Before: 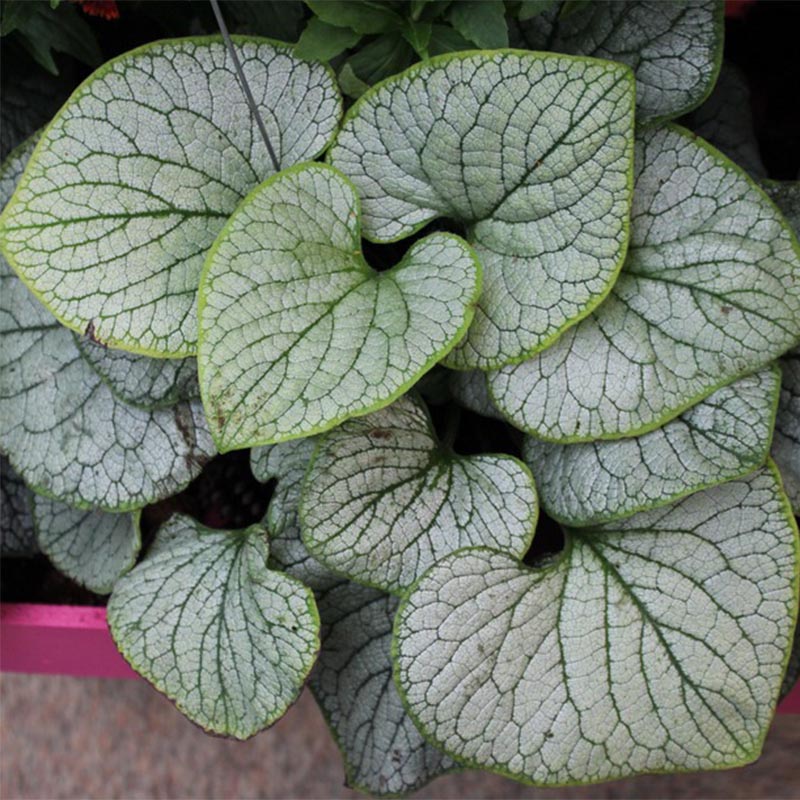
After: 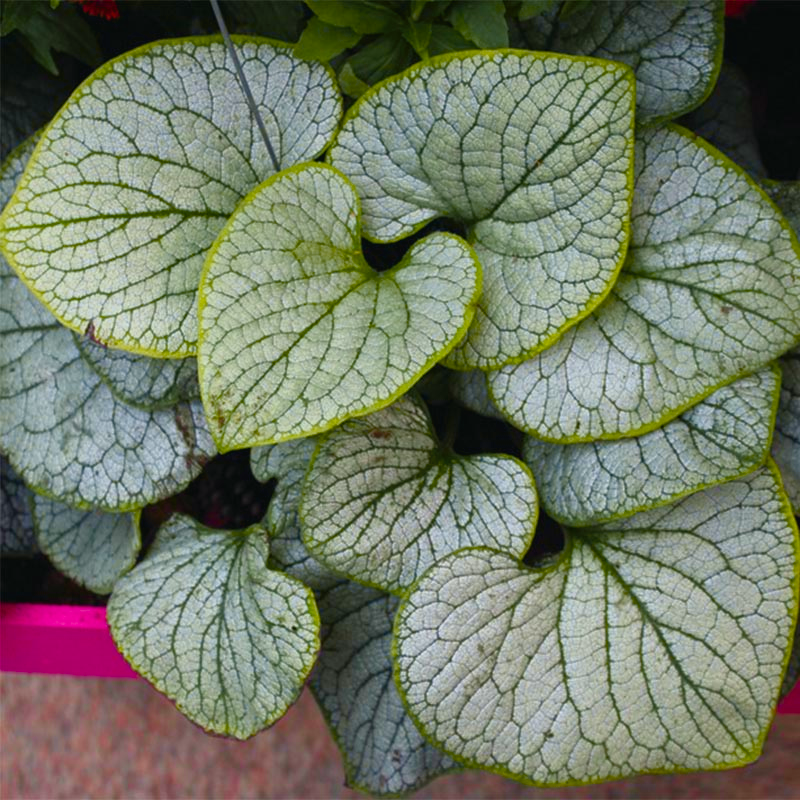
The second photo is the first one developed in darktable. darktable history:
color balance rgb: linear chroma grading › global chroma 13.266%, perceptual saturation grading › global saturation 20%, perceptual saturation grading › highlights -25.295%, perceptual saturation grading › shadows 49.658%, global vibrance 20%
tone curve: curves: ch0 [(0, 0.024) (0.119, 0.146) (0.474, 0.464) (0.718, 0.721) (0.817, 0.839) (1, 0.998)]; ch1 [(0, 0) (0.377, 0.416) (0.439, 0.451) (0.477, 0.477) (0.501, 0.497) (0.538, 0.544) (0.58, 0.602) (0.664, 0.676) (0.783, 0.804) (1, 1)]; ch2 [(0, 0) (0.38, 0.405) (0.463, 0.456) (0.498, 0.497) (0.524, 0.535) (0.578, 0.576) (0.648, 0.665) (1, 1)], color space Lab, independent channels, preserve colors none
